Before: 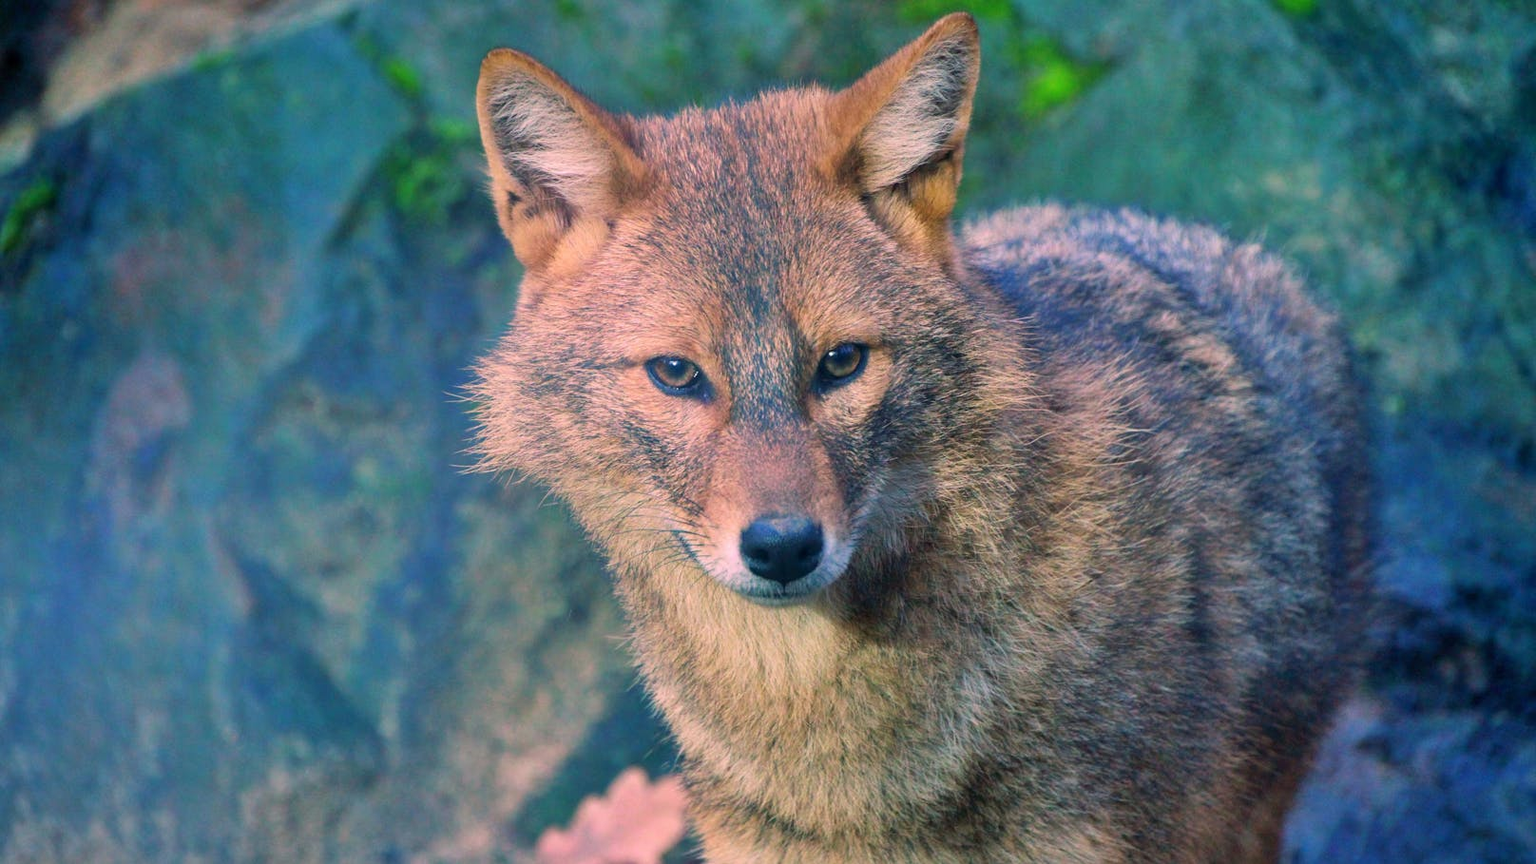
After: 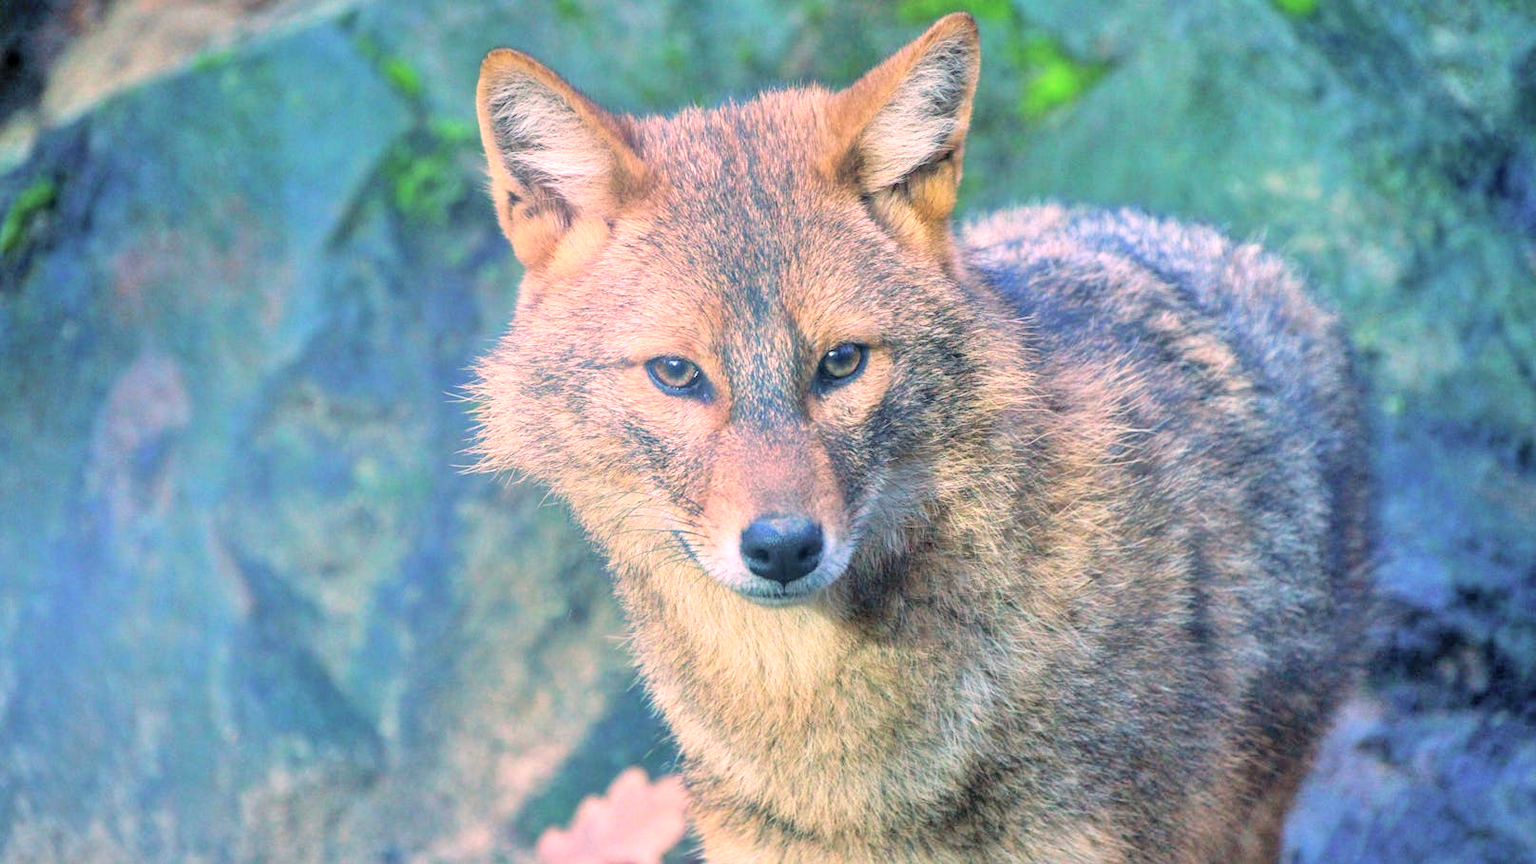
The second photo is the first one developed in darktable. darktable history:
exposure: exposure 0.298 EV, compensate highlight preservation false
contrast brightness saturation: brightness 0.286
local contrast: detail 130%
tone equalizer: on, module defaults
